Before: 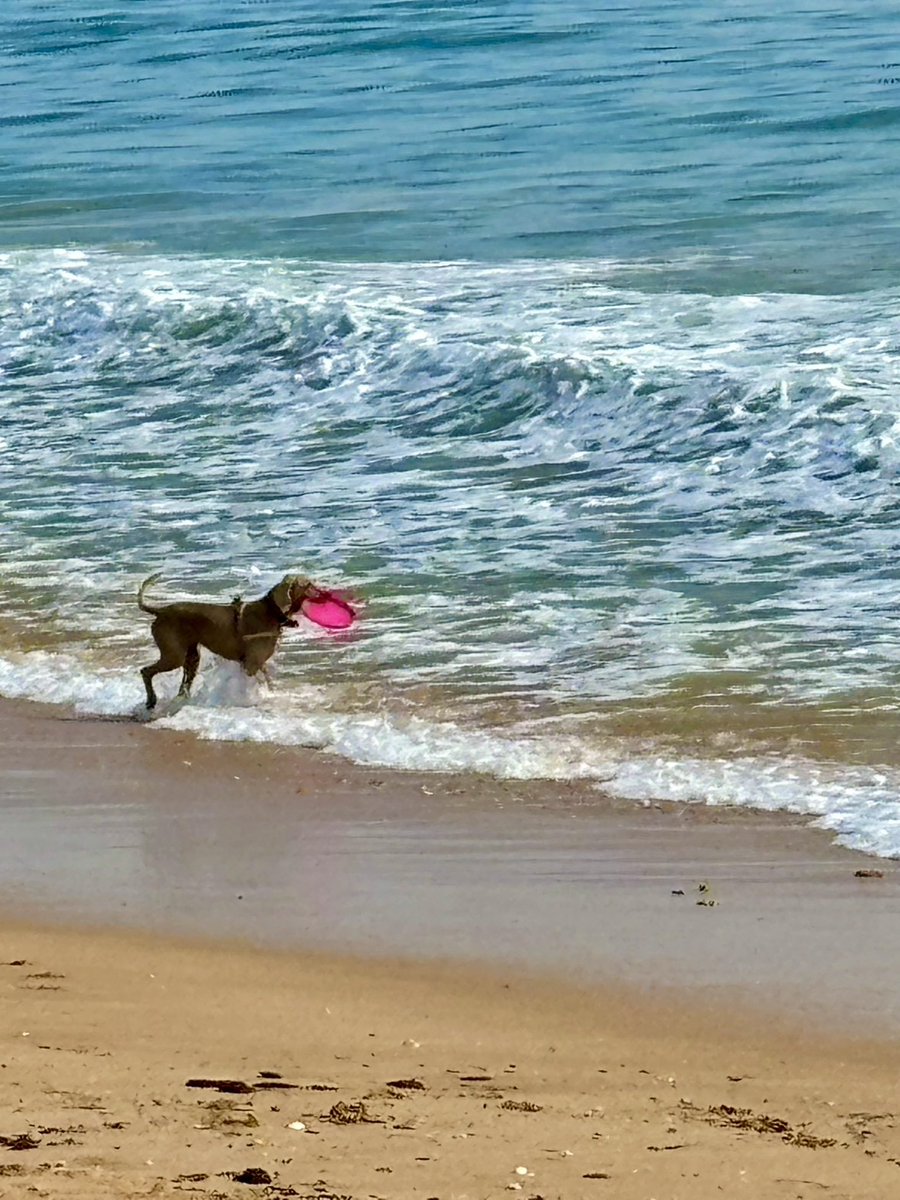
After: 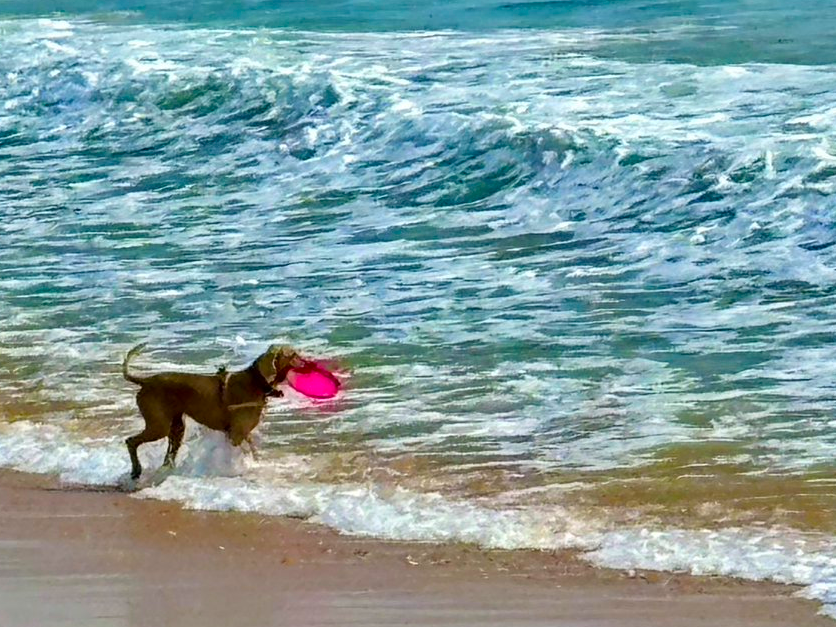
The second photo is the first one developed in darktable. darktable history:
crop: left 1.744%, top 19.225%, right 5.069%, bottom 28.357%
color balance: output saturation 120%
